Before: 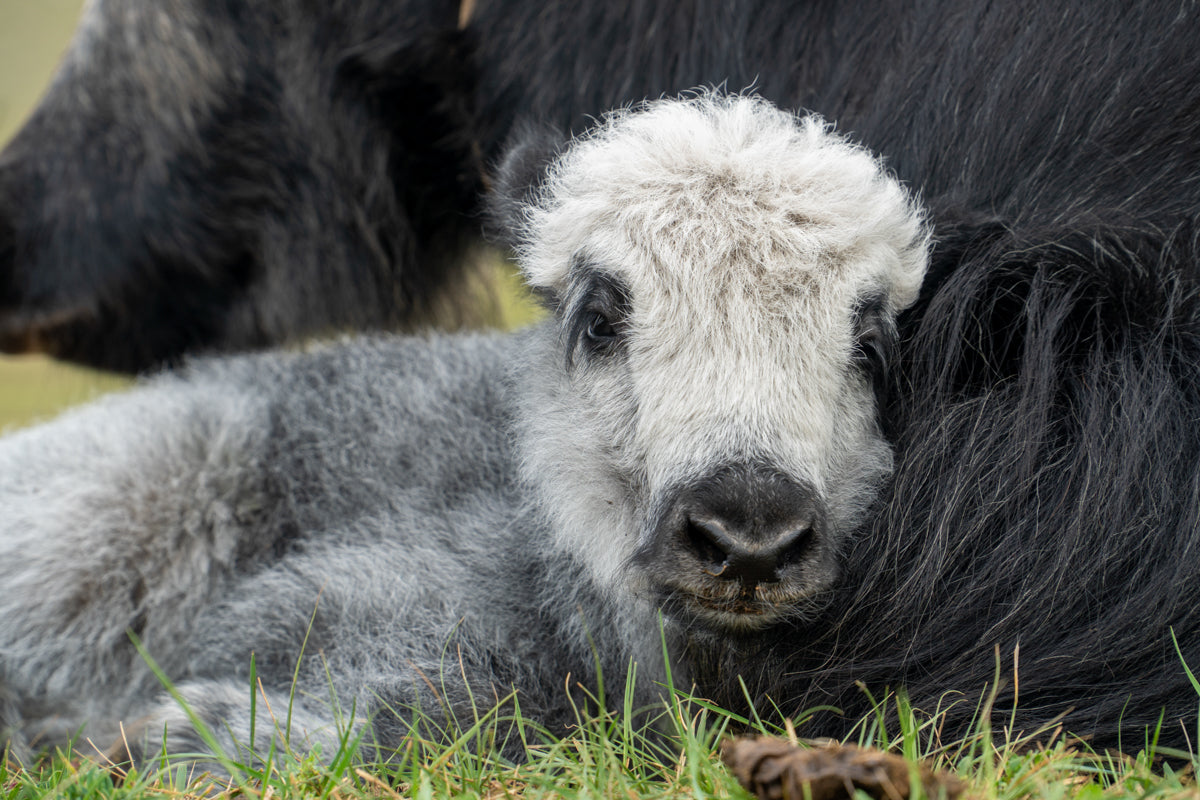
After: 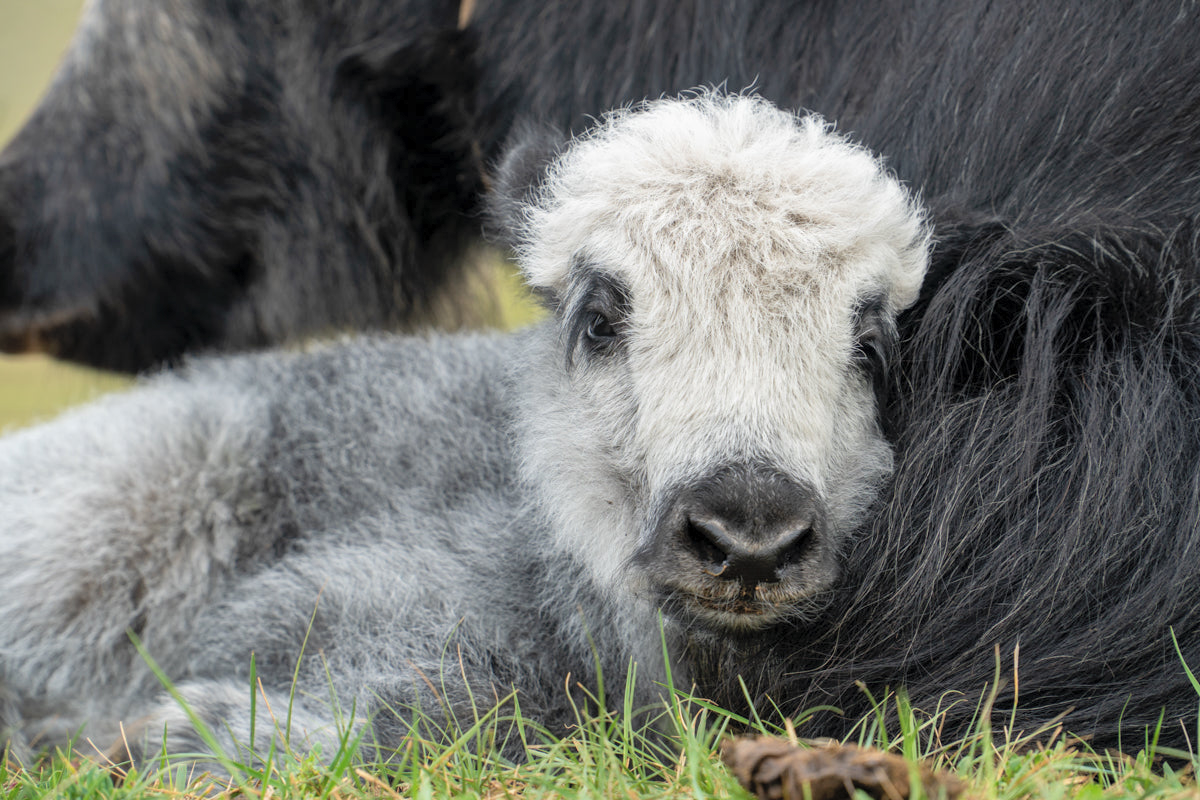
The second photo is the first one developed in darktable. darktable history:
contrast brightness saturation: brightness 0.13
white balance: red 1, blue 1
